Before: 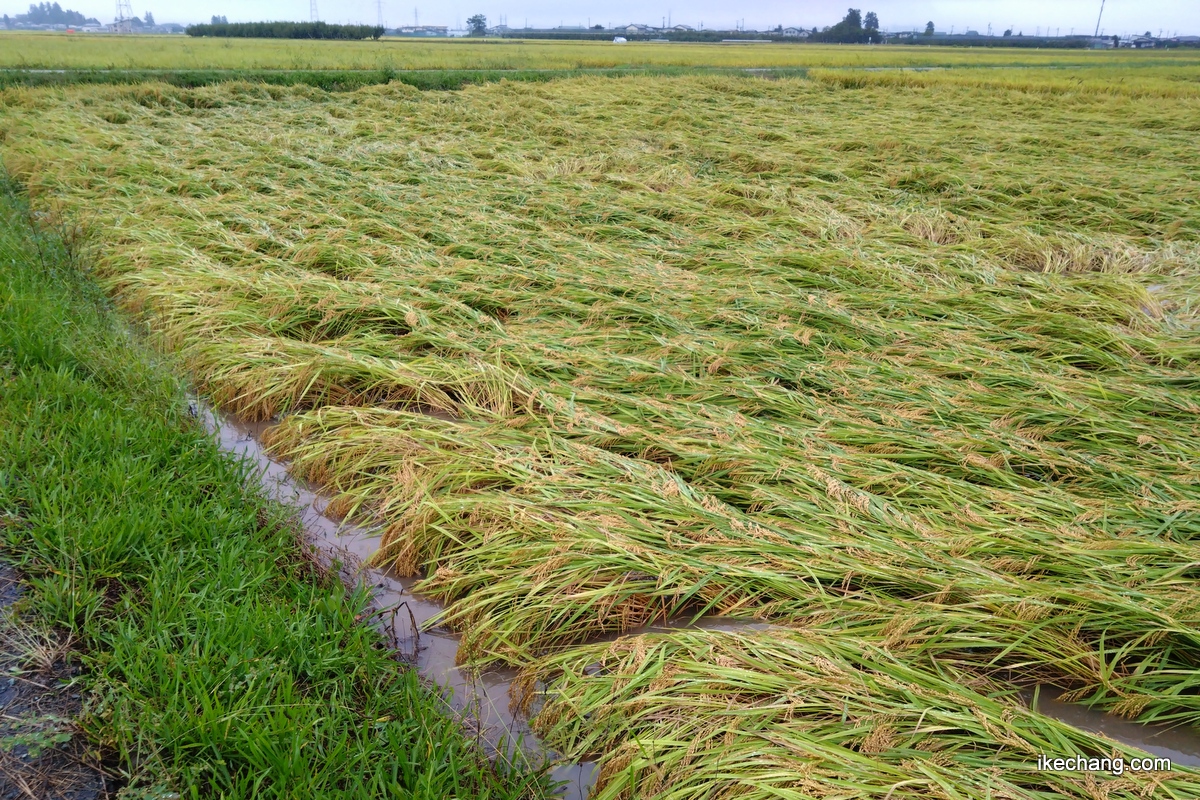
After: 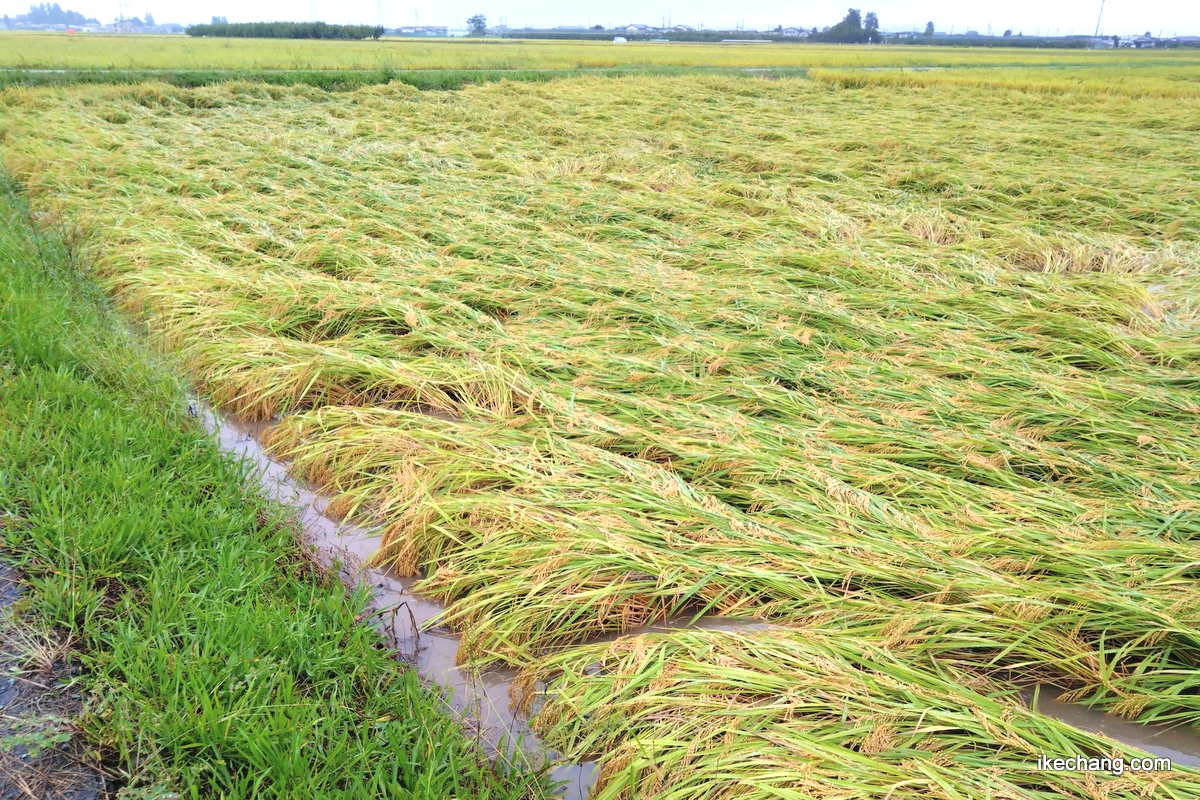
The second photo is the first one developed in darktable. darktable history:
exposure: black level correction 0.001, exposure 0.5 EV, compensate exposure bias true, compensate highlight preservation false
contrast brightness saturation: brightness 0.15
